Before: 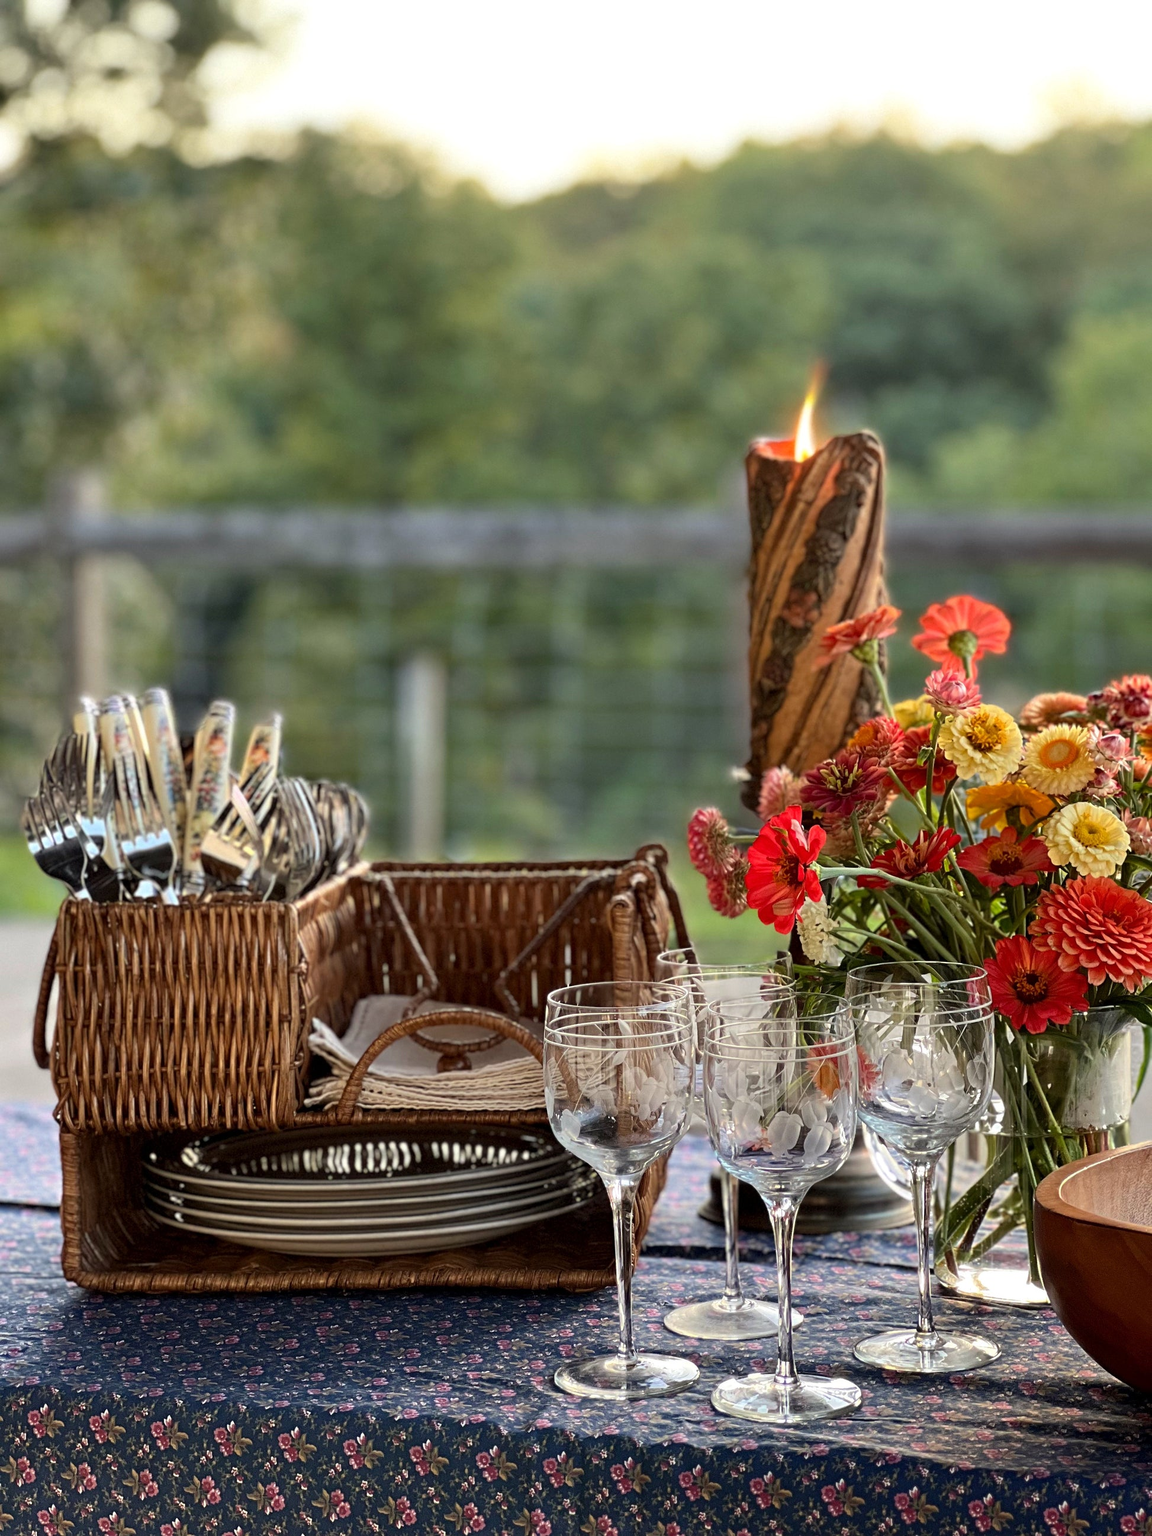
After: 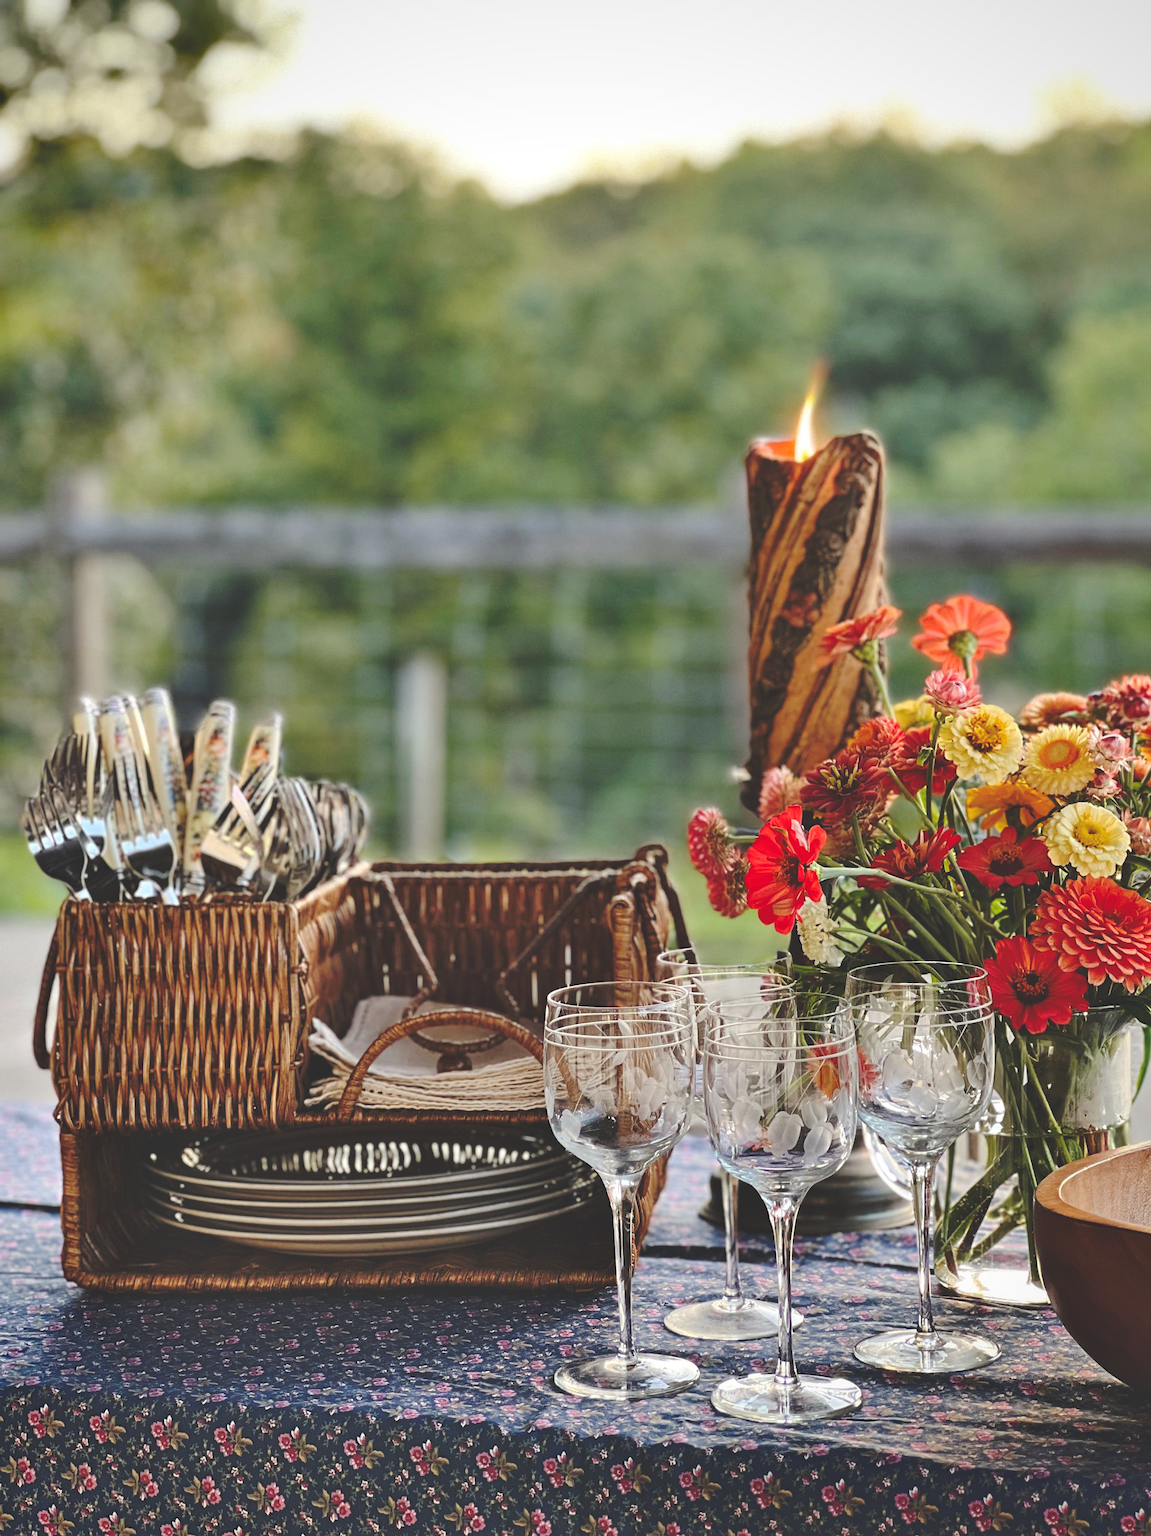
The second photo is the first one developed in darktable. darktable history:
shadows and highlights: soften with gaussian
base curve: curves: ch0 [(0, 0.024) (0.055, 0.065) (0.121, 0.166) (0.236, 0.319) (0.693, 0.726) (1, 1)], preserve colors none
vignetting: fall-off radius 81.87%, saturation 0.378
